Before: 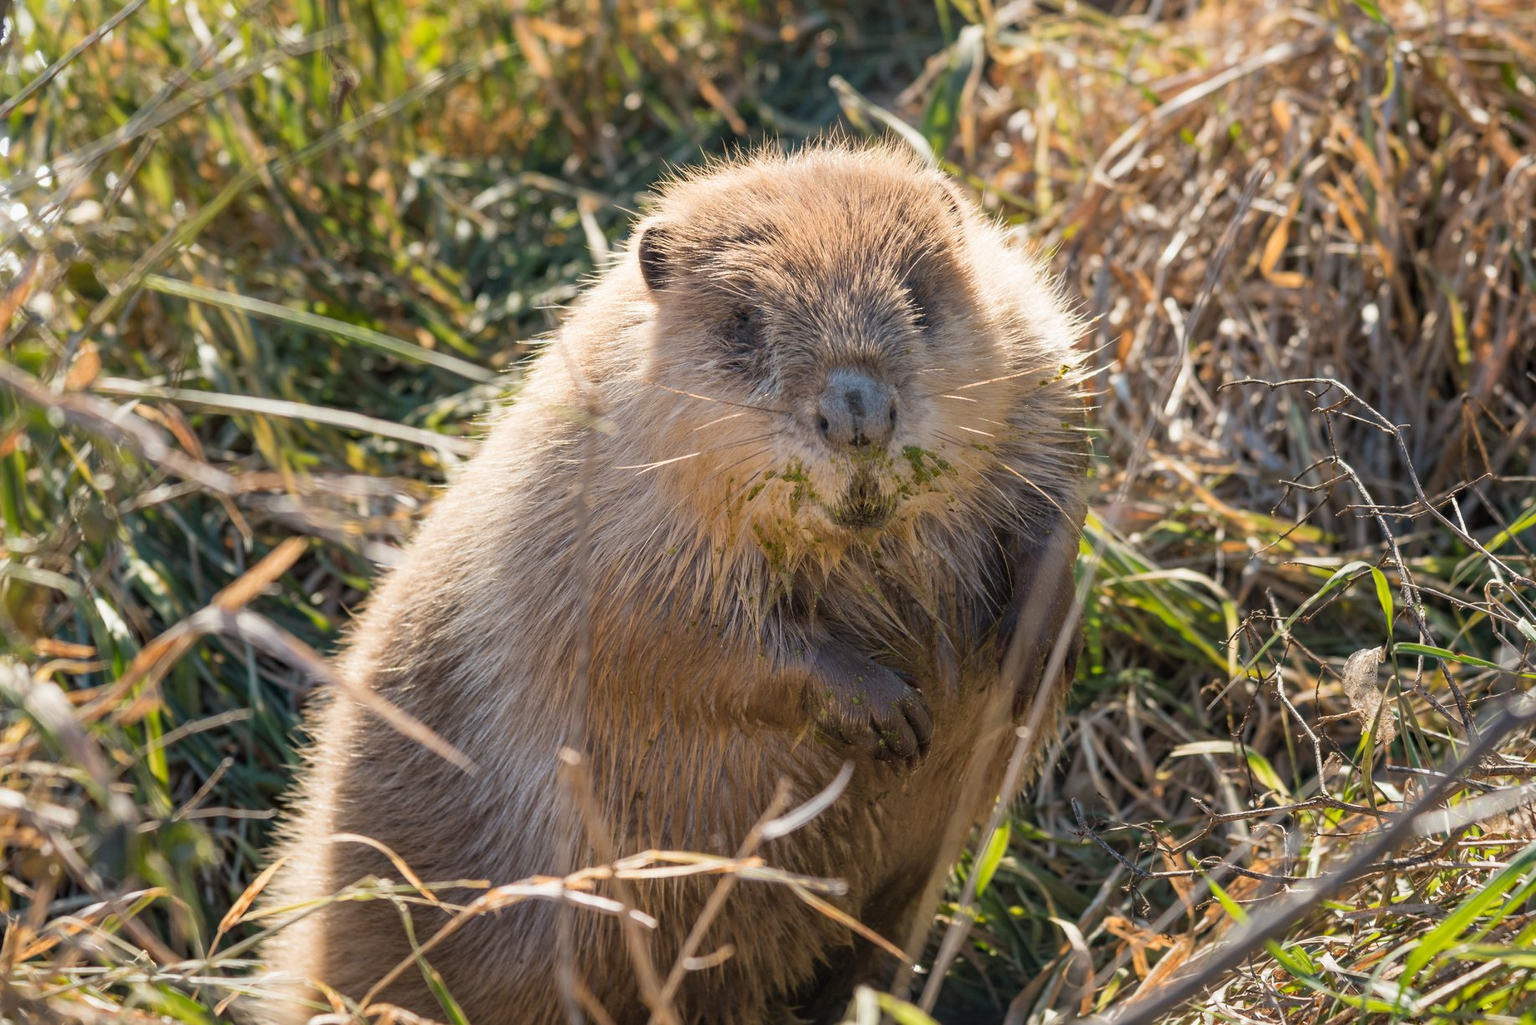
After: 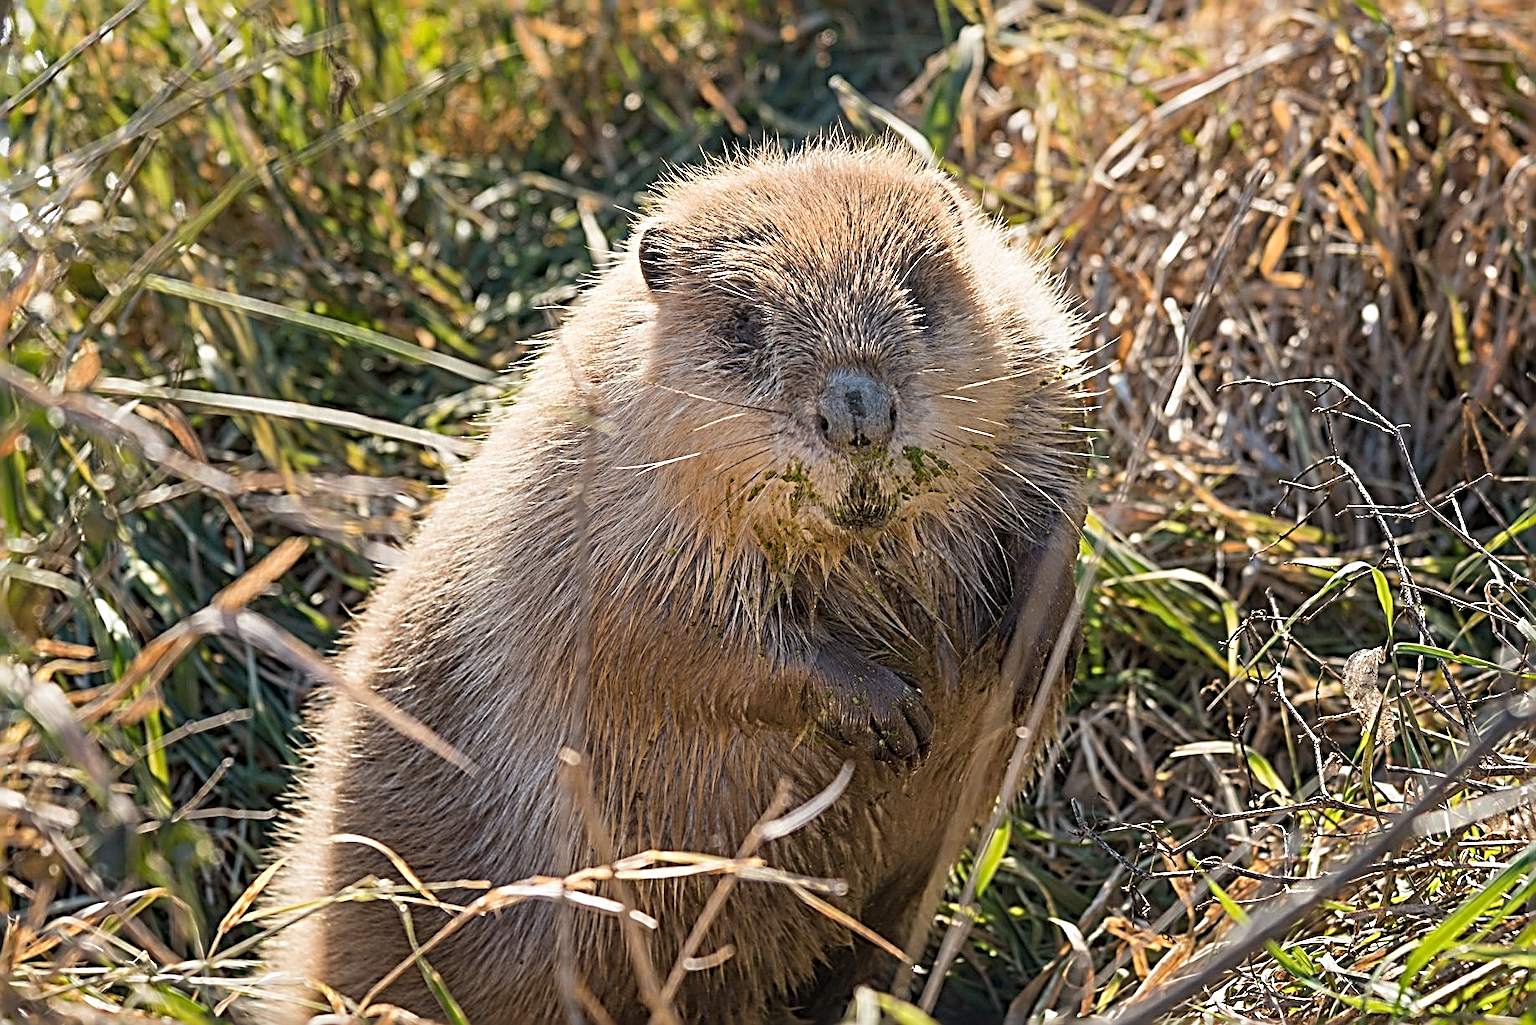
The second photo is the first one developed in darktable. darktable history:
levels: mode automatic, levels [0.044, 0.416, 0.908]
sharpen: radius 3.211, amount 1.731
